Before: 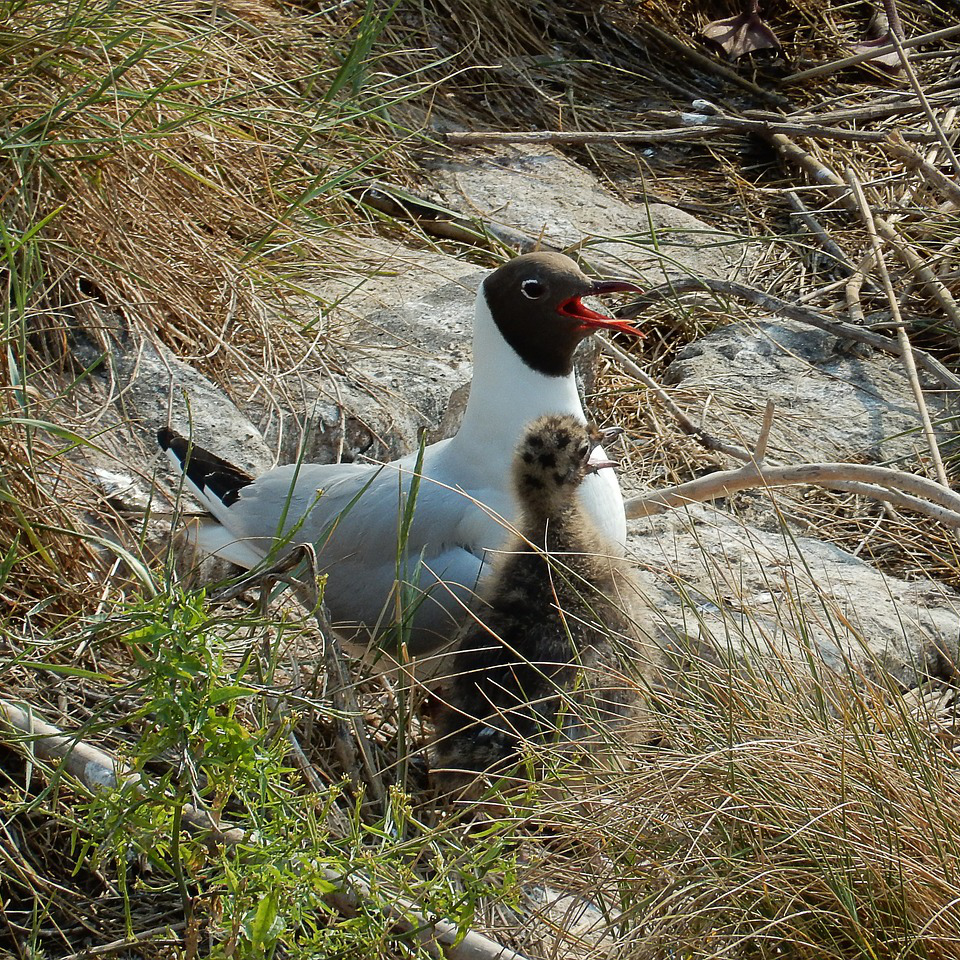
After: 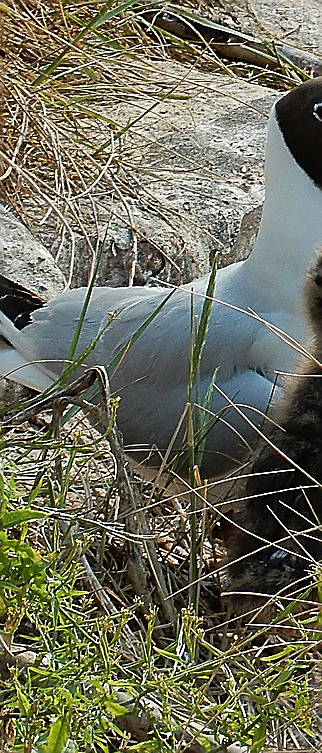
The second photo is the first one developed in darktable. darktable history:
crop and rotate: left 21.77%, top 18.528%, right 44.676%, bottom 2.997%
sharpen: radius 1.4, amount 1.25, threshold 0.7
